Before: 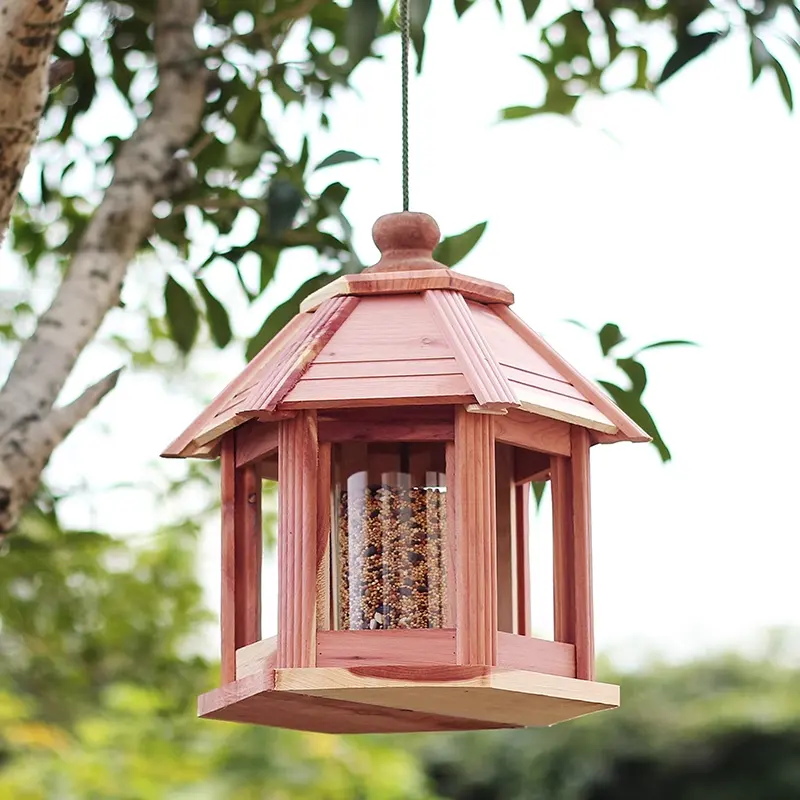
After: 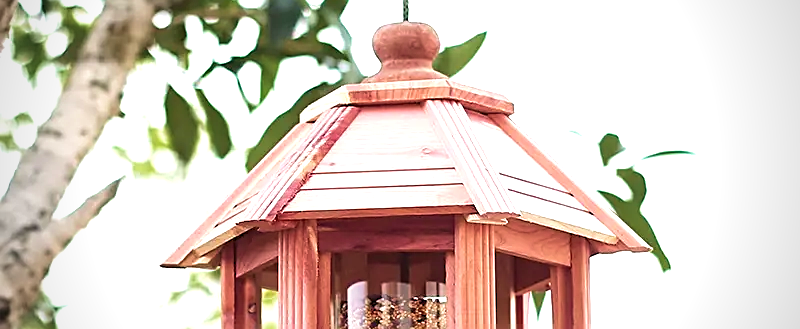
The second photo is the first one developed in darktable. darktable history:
velvia: on, module defaults
crop and rotate: top 23.868%, bottom 34.928%
sharpen: on, module defaults
exposure: exposure 0.776 EV, compensate exposure bias true, compensate highlight preservation false
vignetting: fall-off radius 62.6%, brightness -0.62, saturation -0.672
tone equalizer: edges refinement/feathering 500, mask exposure compensation -1.57 EV, preserve details no
